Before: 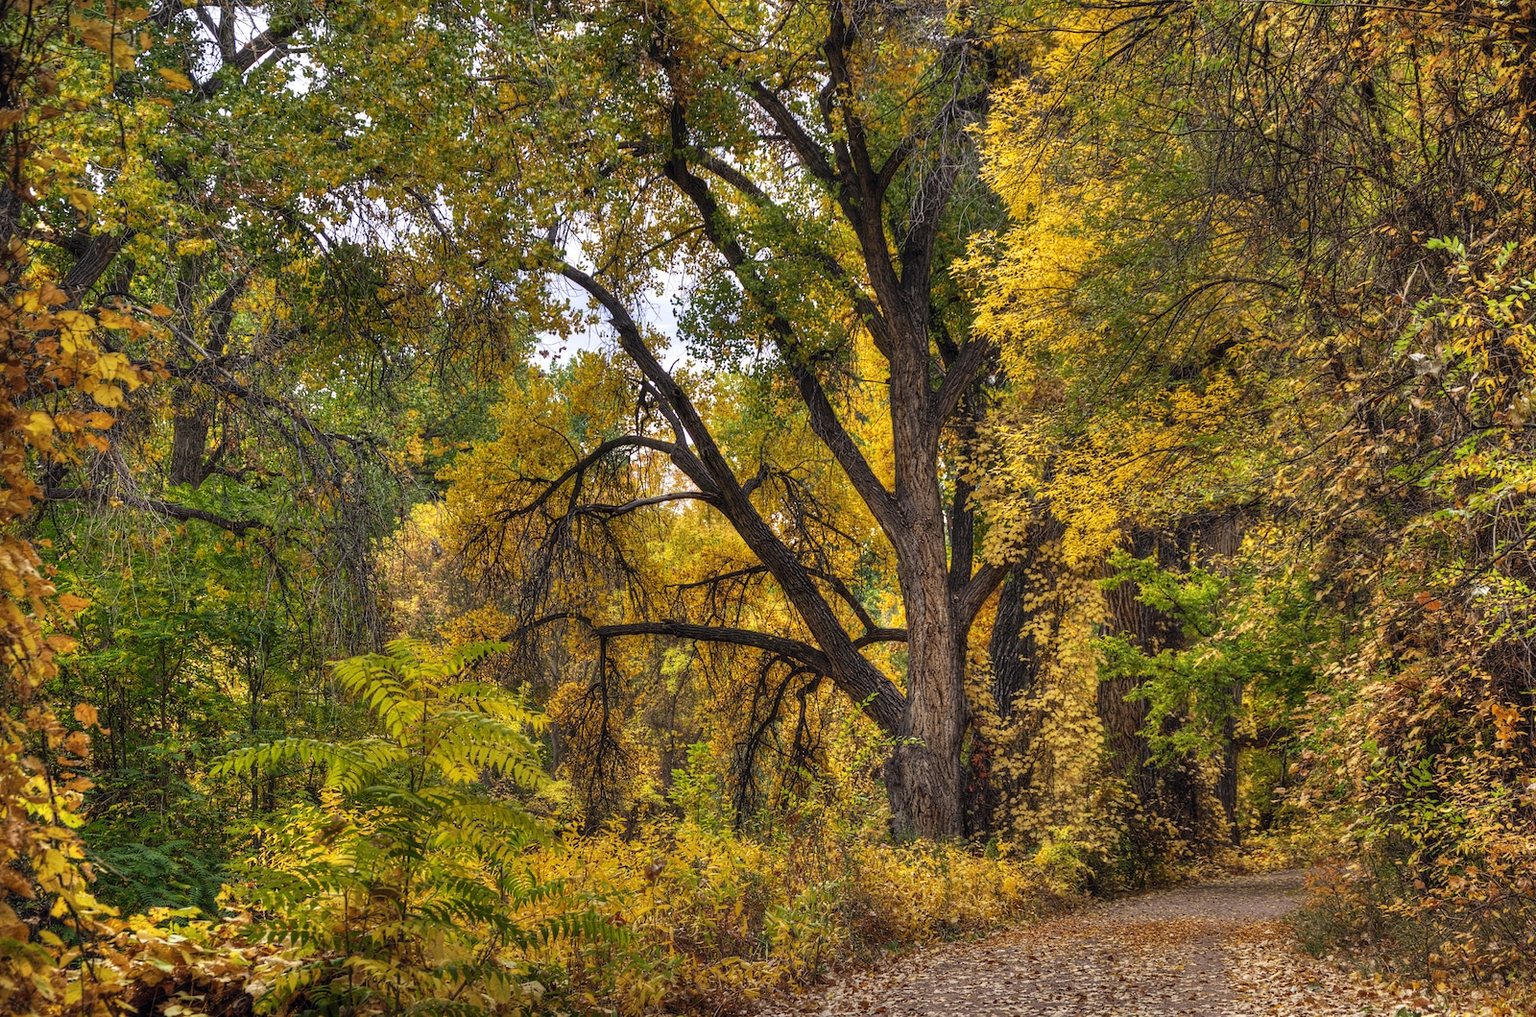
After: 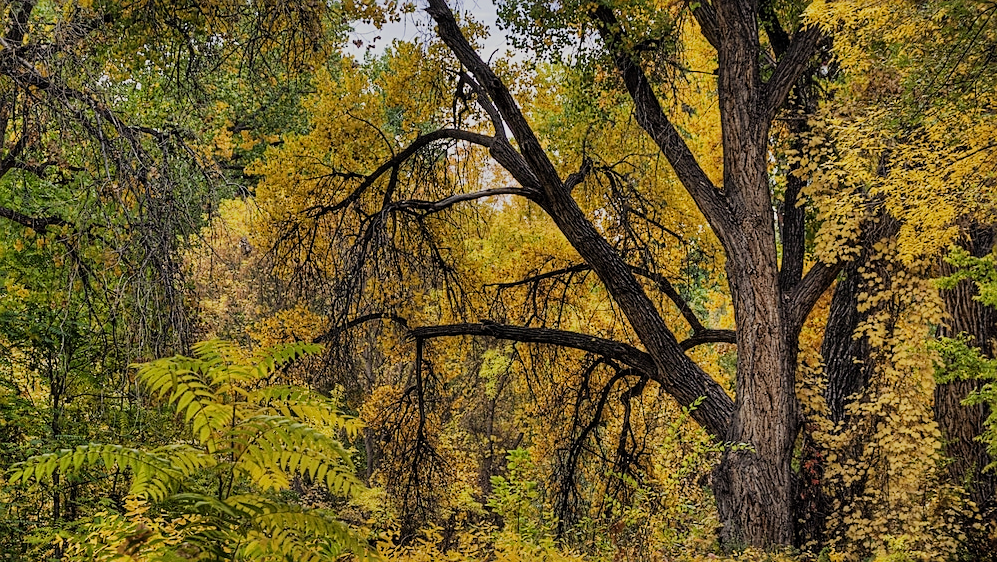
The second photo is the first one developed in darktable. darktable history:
crop: left 13.076%, top 30.777%, right 24.58%, bottom 16.087%
sharpen: on, module defaults
filmic rgb: black relative exposure -7.27 EV, white relative exposure 5.05 EV, hardness 3.19, iterations of high-quality reconstruction 0
